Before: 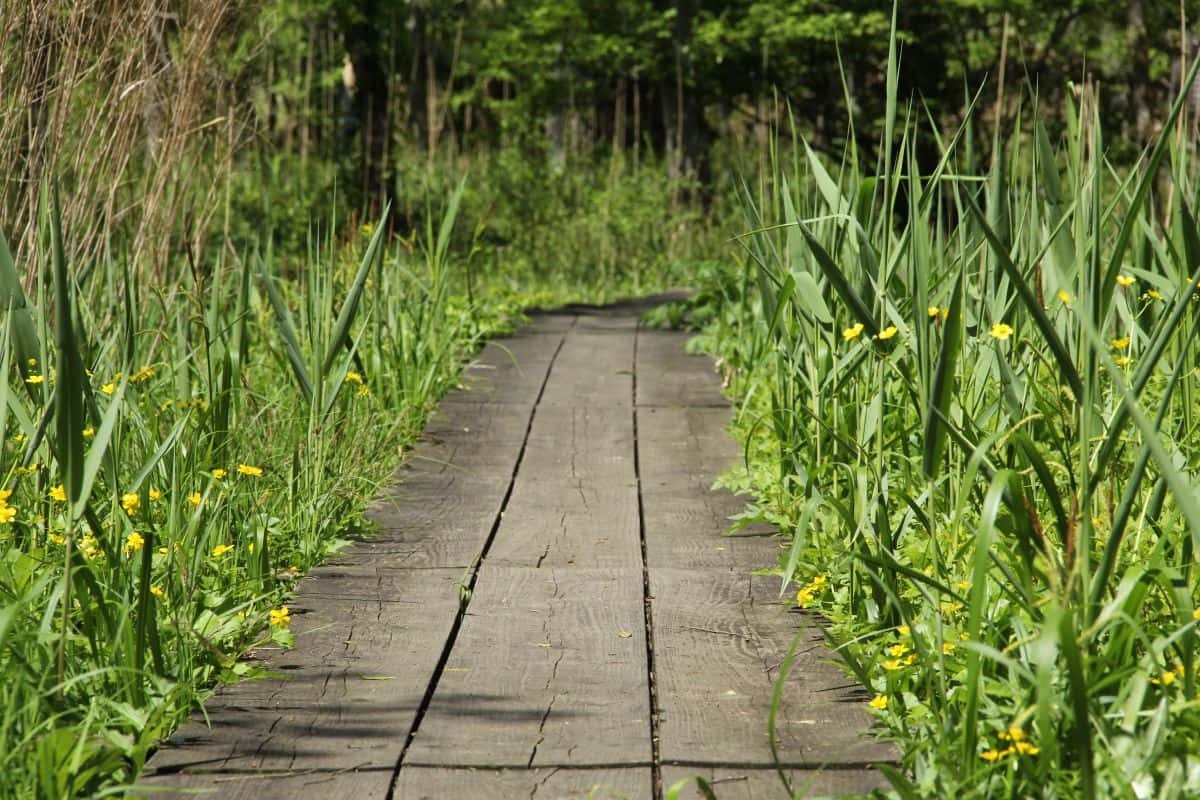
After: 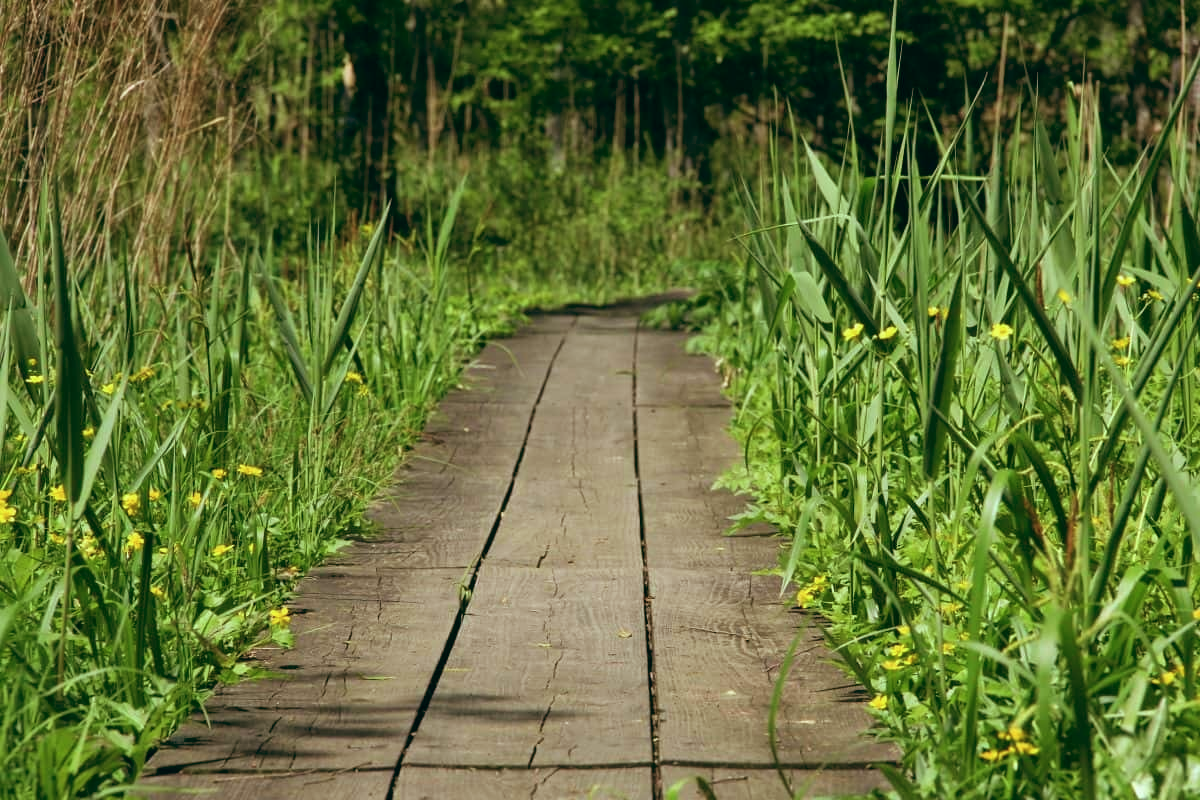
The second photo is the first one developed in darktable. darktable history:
color contrast: green-magenta contrast 1.69, blue-yellow contrast 1.49
color balance: lift [1, 0.994, 1.002, 1.006], gamma [0.957, 1.081, 1.016, 0.919], gain [0.97, 0.972, 1.01, 1.028], input saturation 91.06%, output saturation 79.8%
